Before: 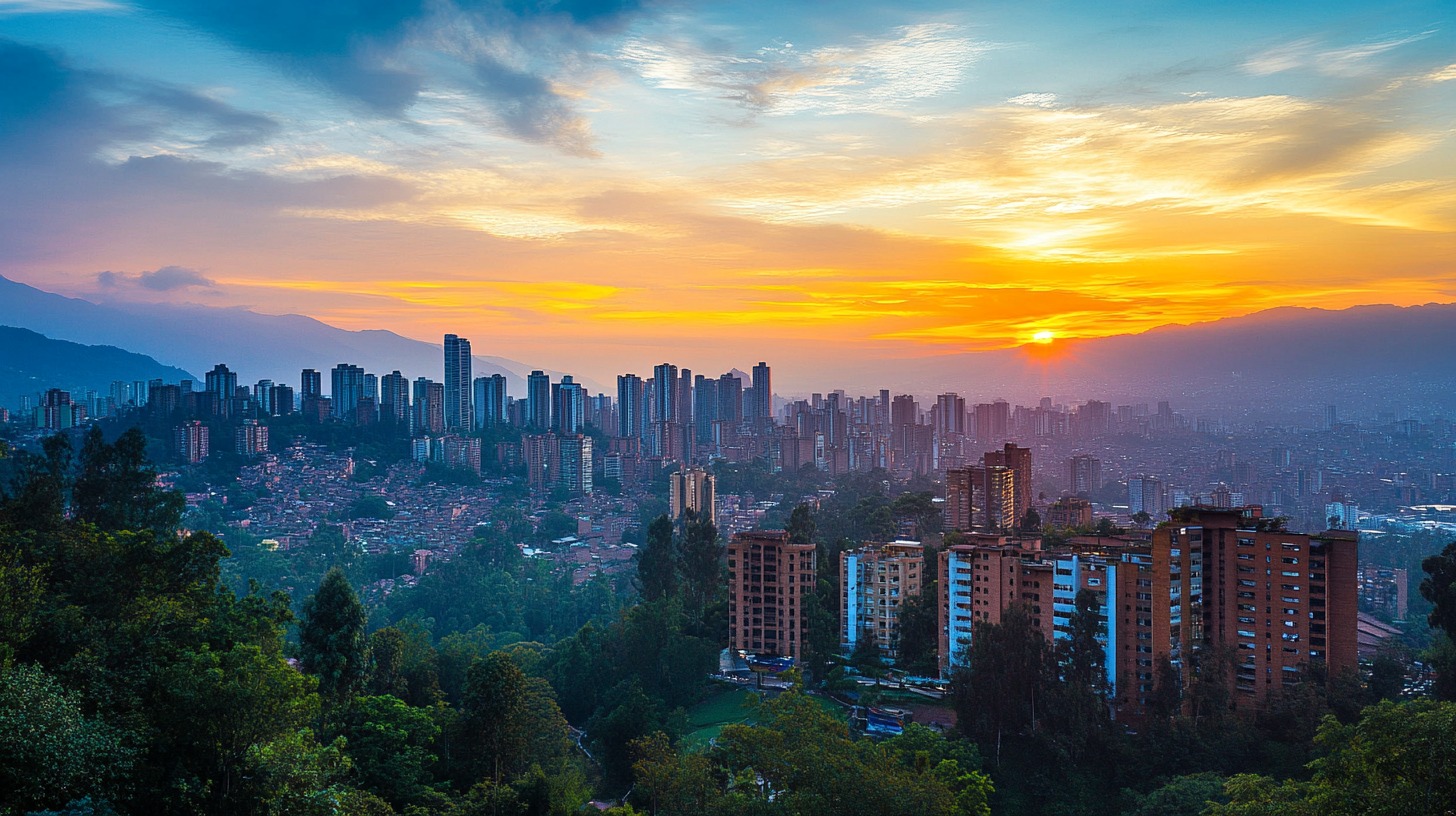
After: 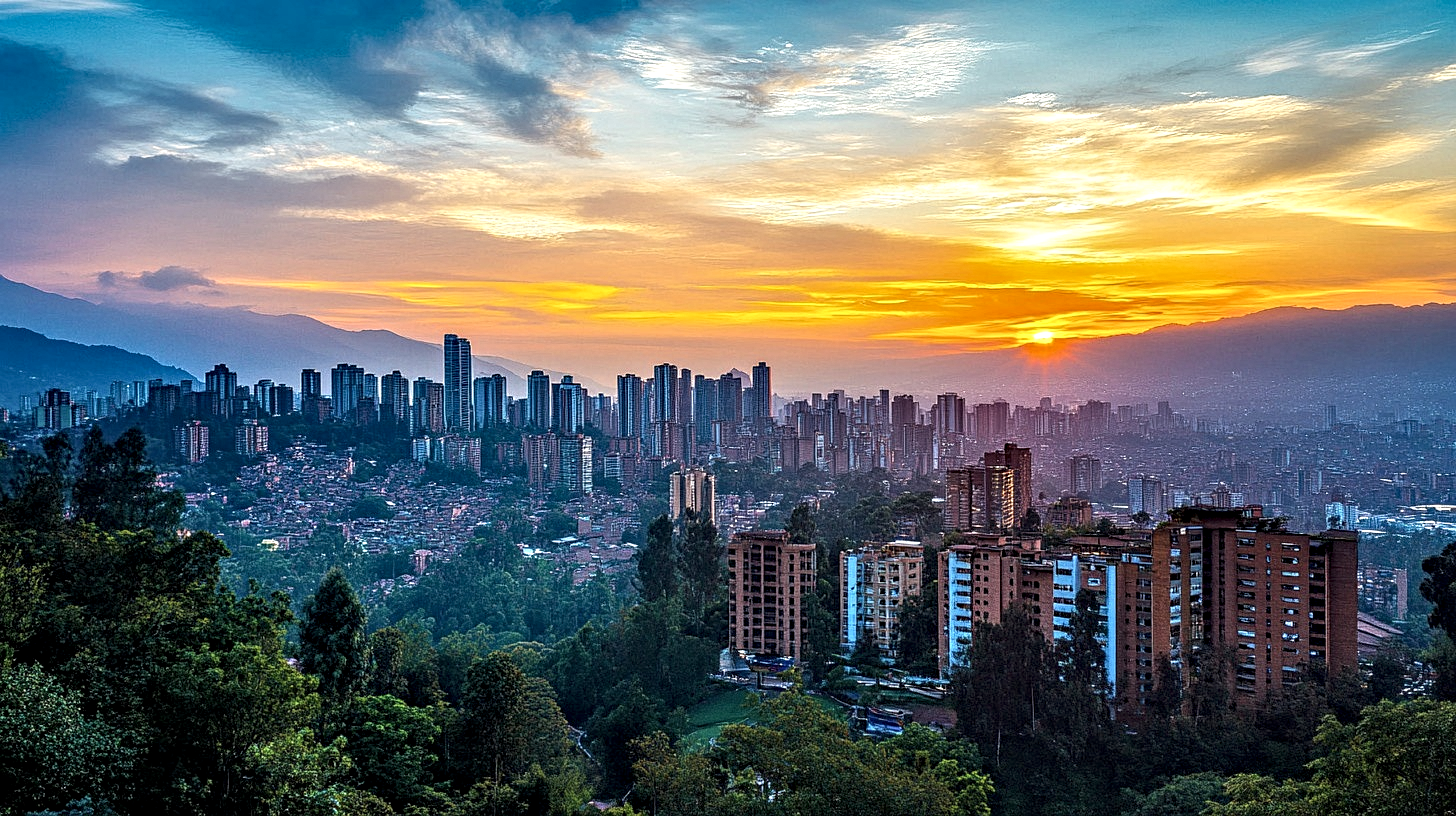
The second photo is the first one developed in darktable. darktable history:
contrast equalizer: octaves 7, y [[0.5, 0.542, 0.583, 0.625, 0.667, 0.708], [0.5 ×6], [0.5 ×6], [0 ×6], [0 ×6]]
local contrast: on, module defaults
